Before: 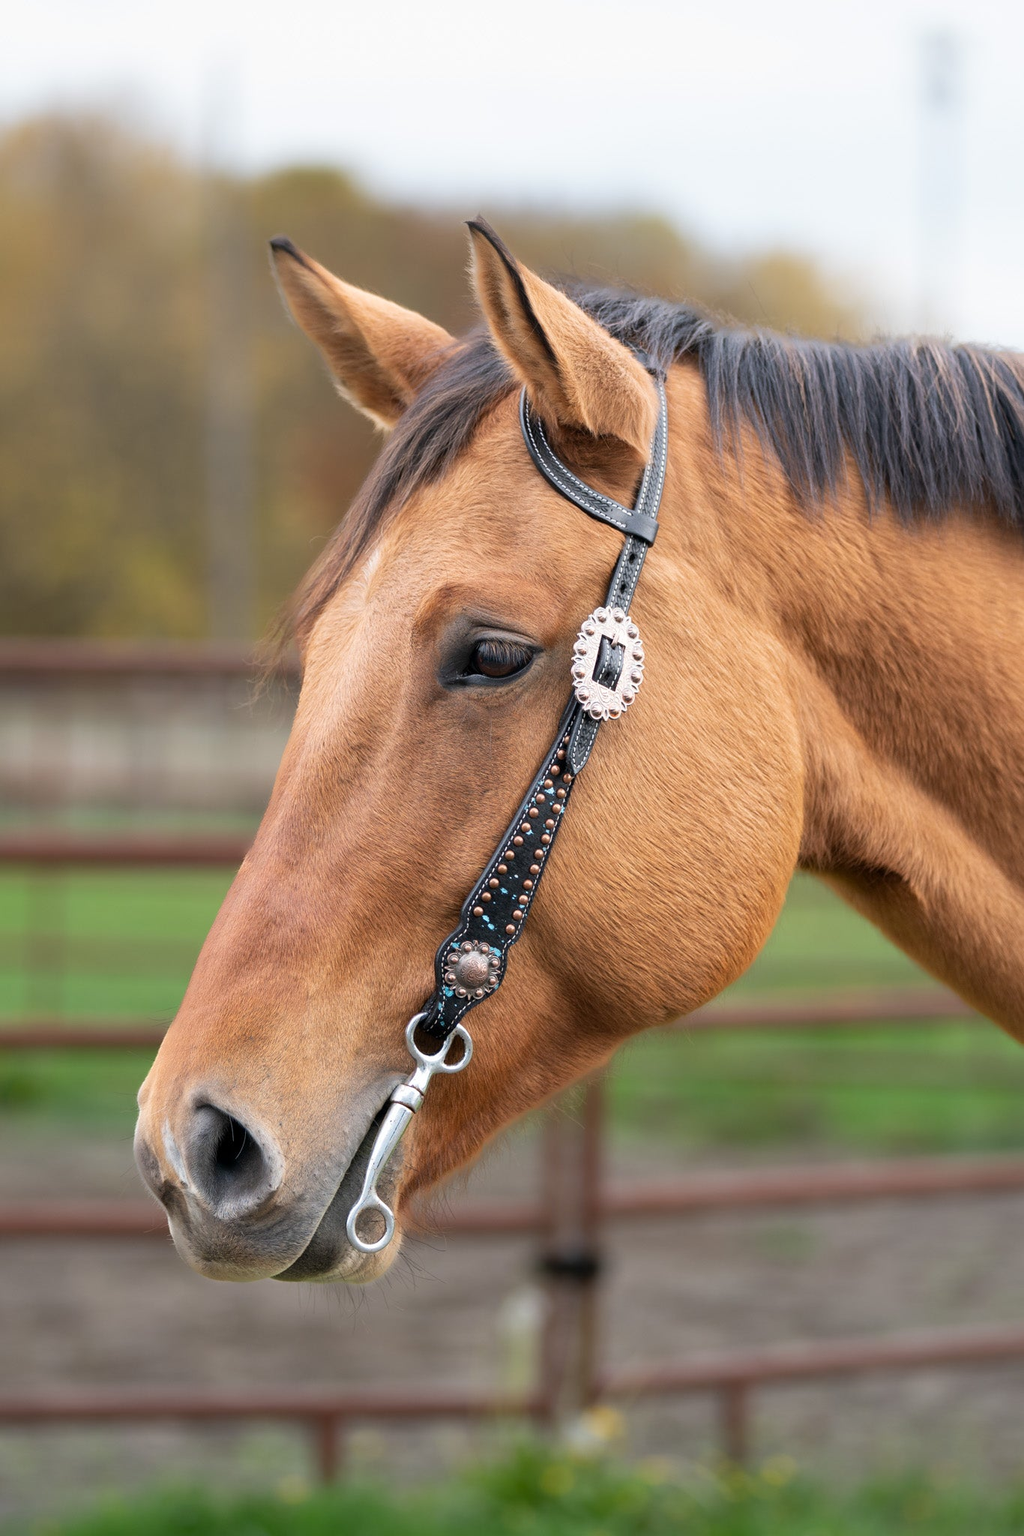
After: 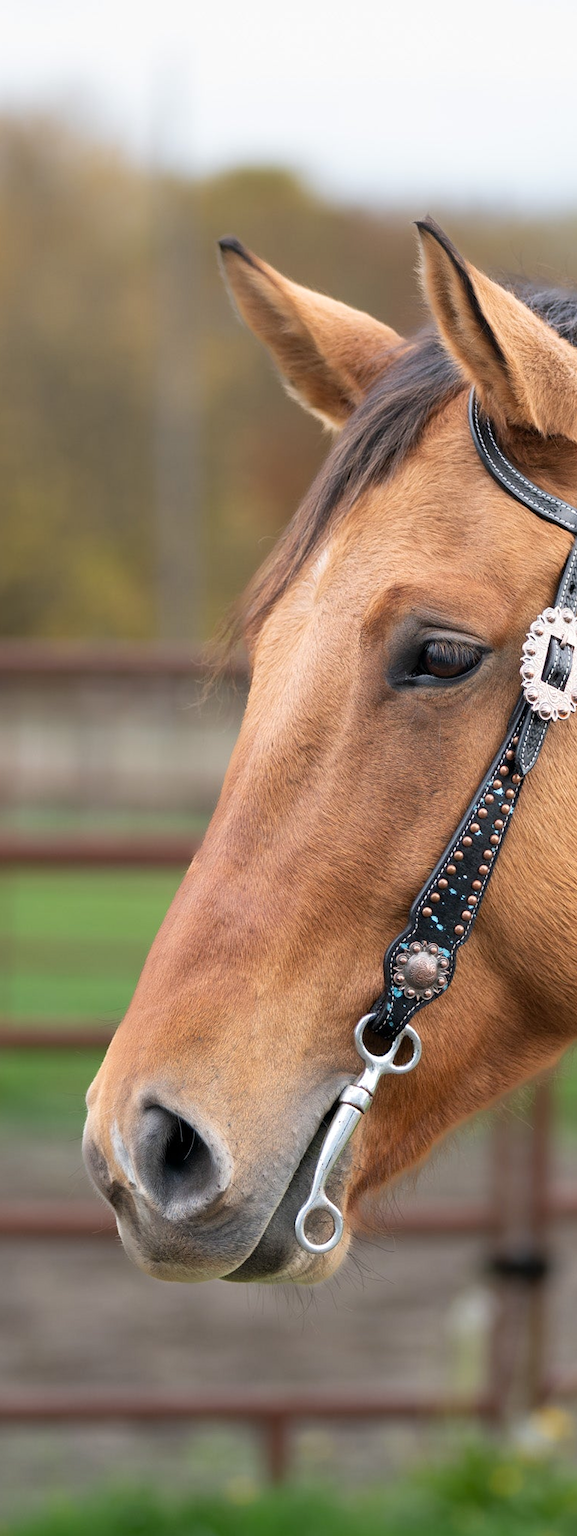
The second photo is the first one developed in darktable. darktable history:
crop: left 5.114%, right 38.589%
tone equalizer: on, module defaults
